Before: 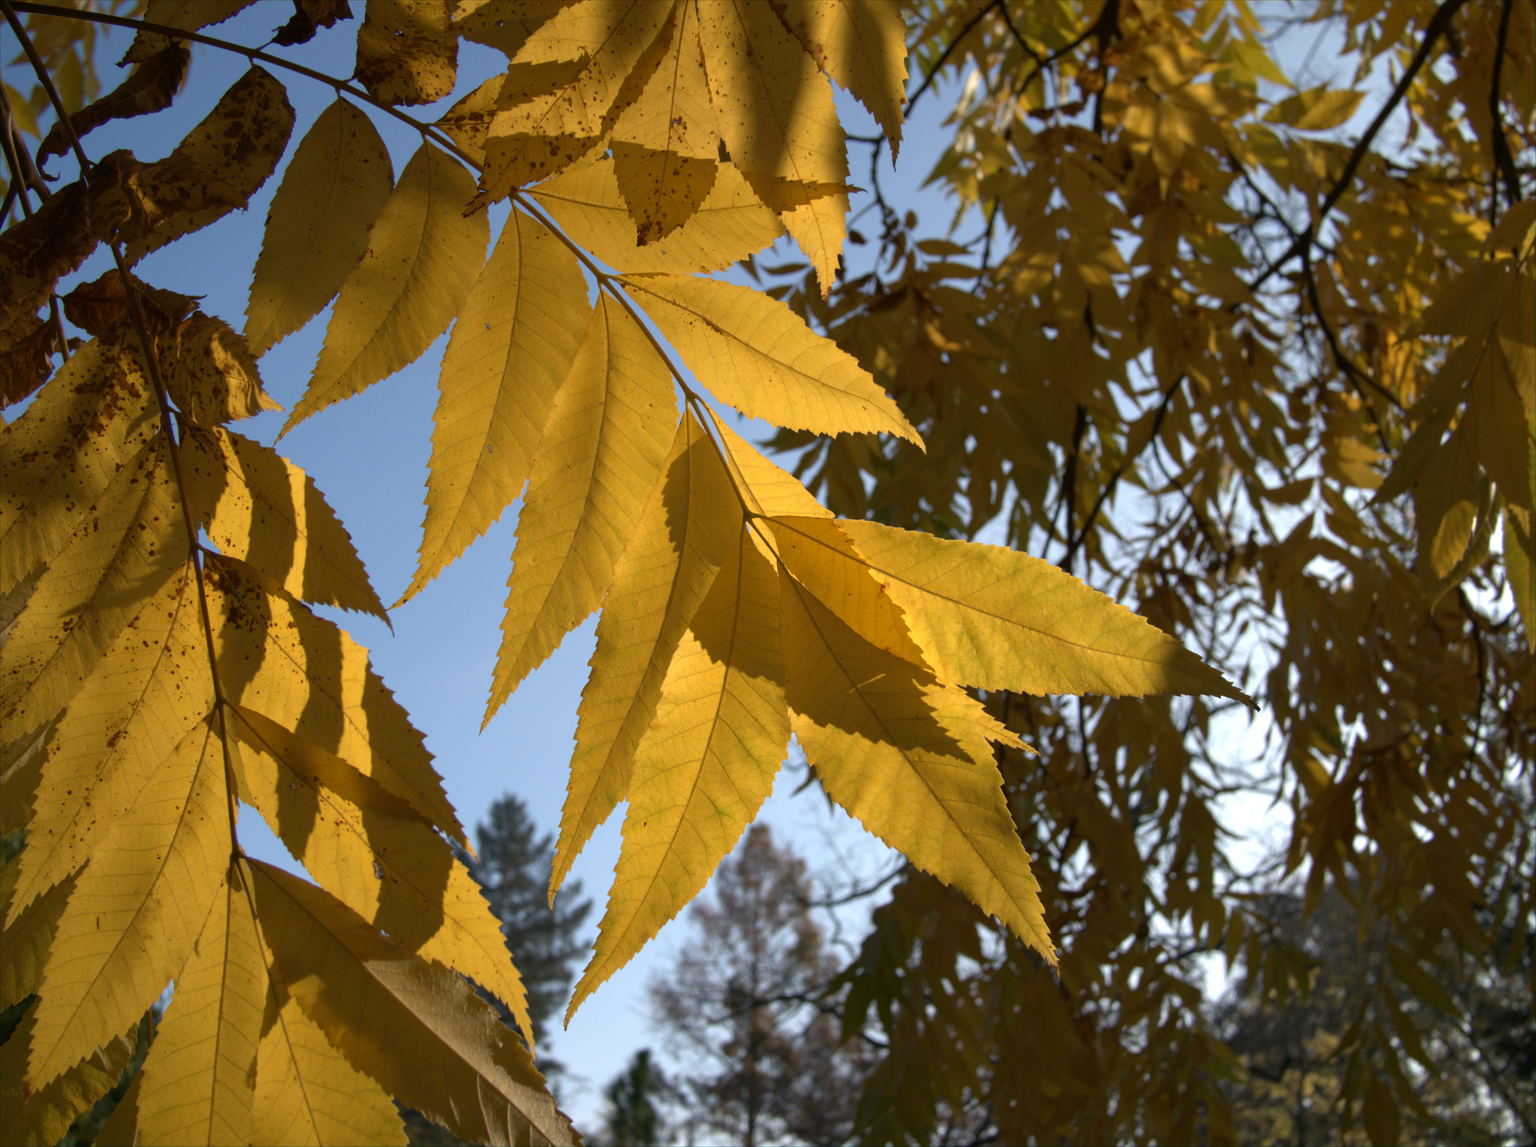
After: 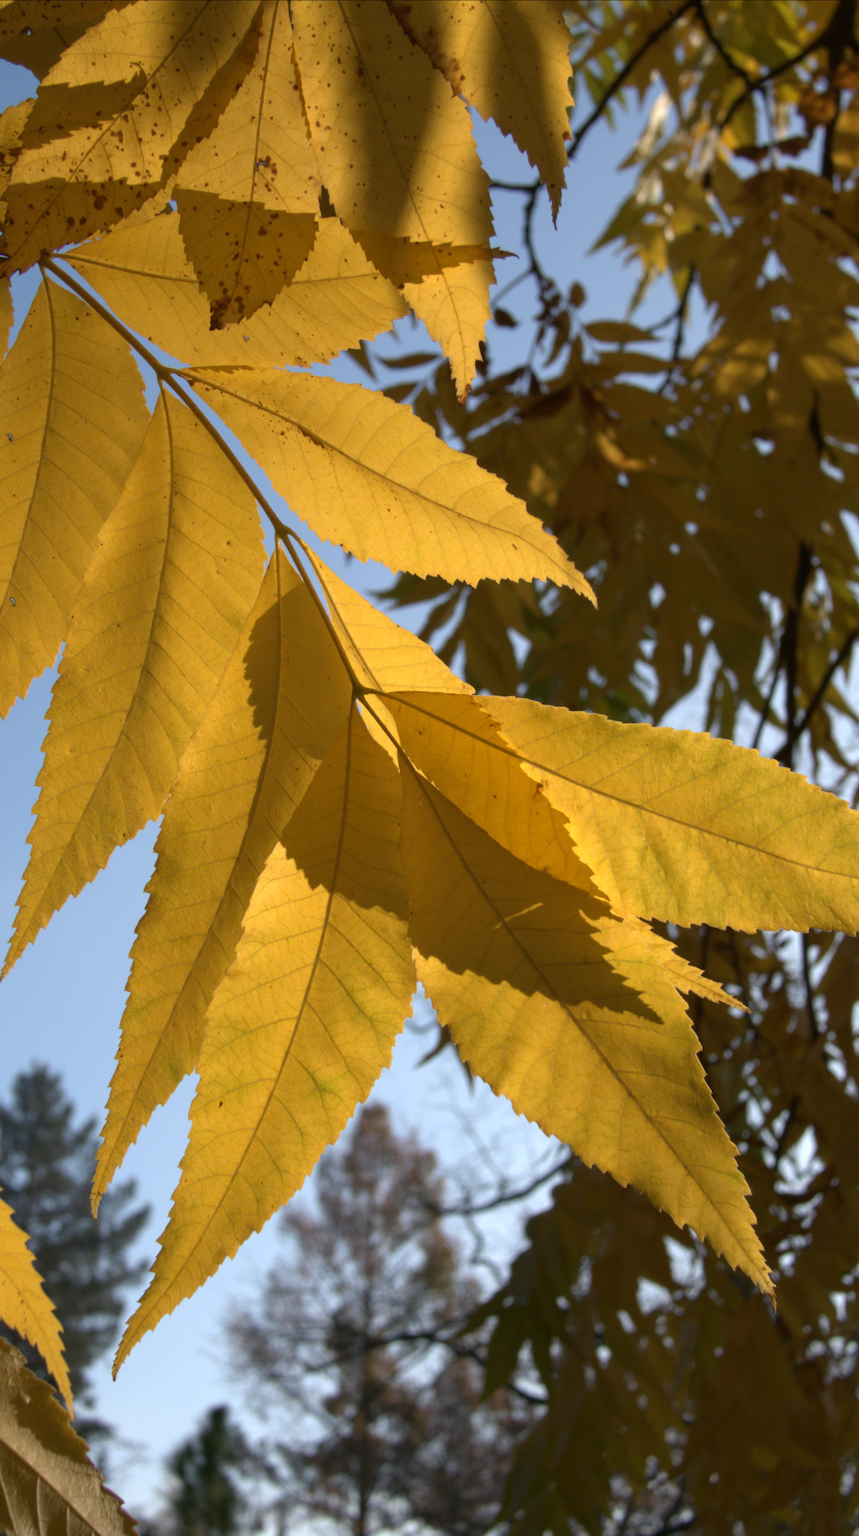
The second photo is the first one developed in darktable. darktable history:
crop: left 31.283%, right 26.959%
